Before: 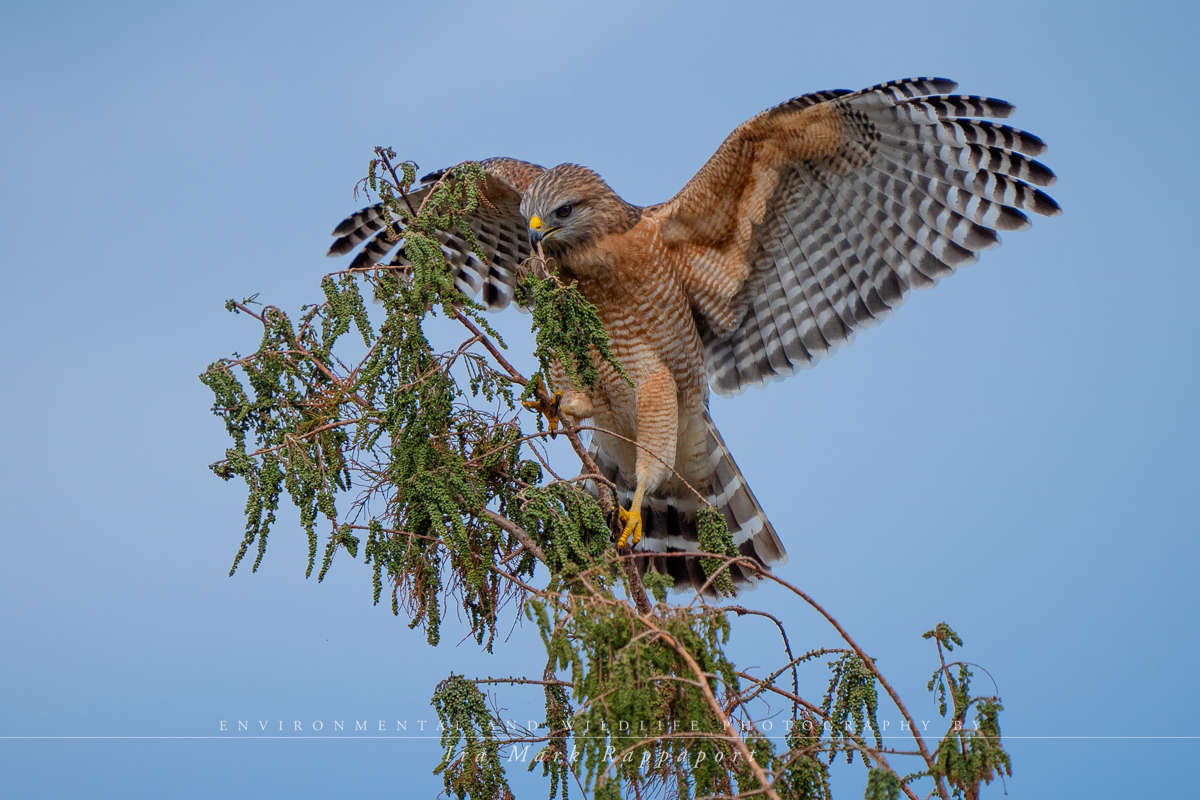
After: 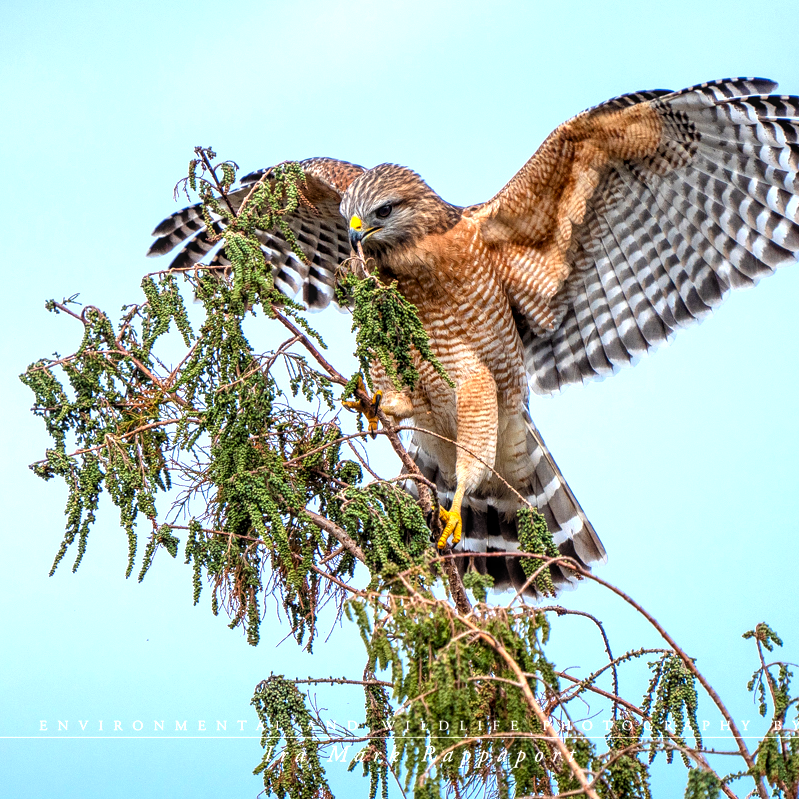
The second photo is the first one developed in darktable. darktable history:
levels: levels [0.012, 0.367, 0.697]
local contrast: detail 130%
crop and rotate: left 15.055%, right 18.278%
